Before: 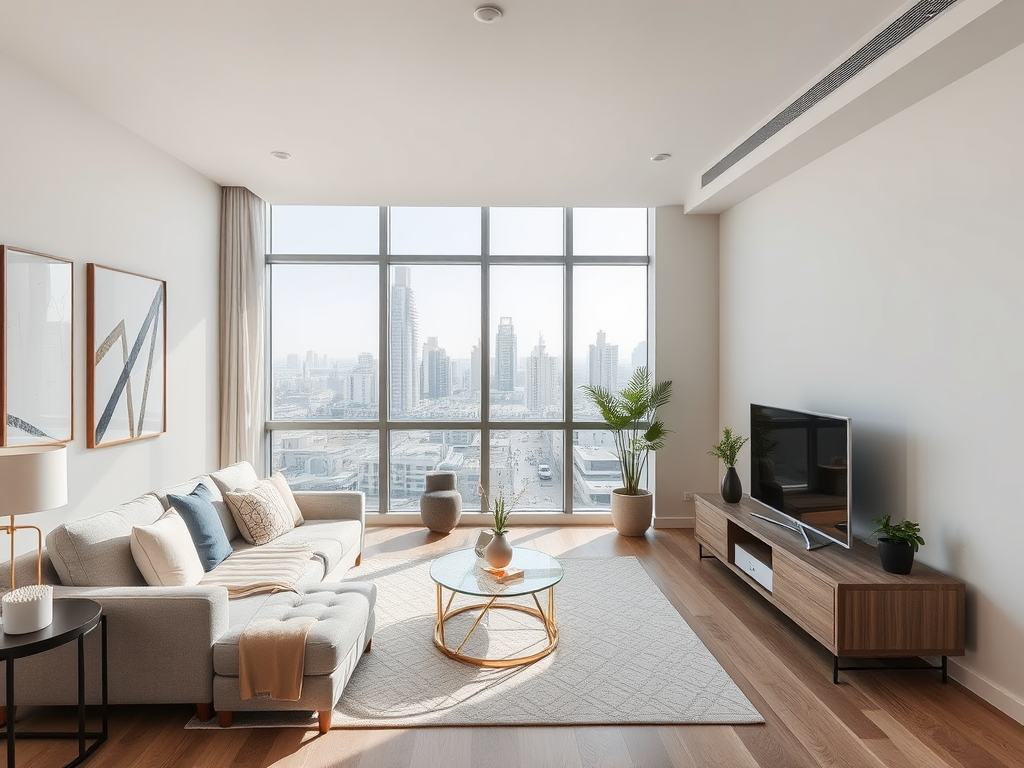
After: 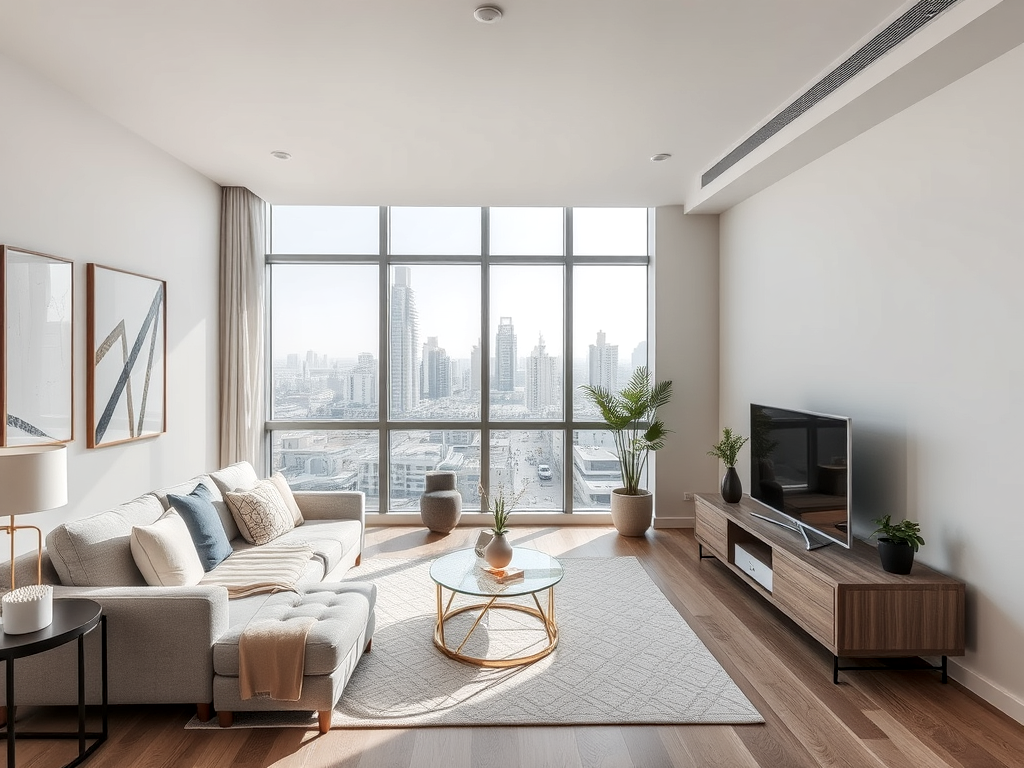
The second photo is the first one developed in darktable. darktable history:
local contrast: on, module defaults
contrast brightness saturation: saturation -0.16
